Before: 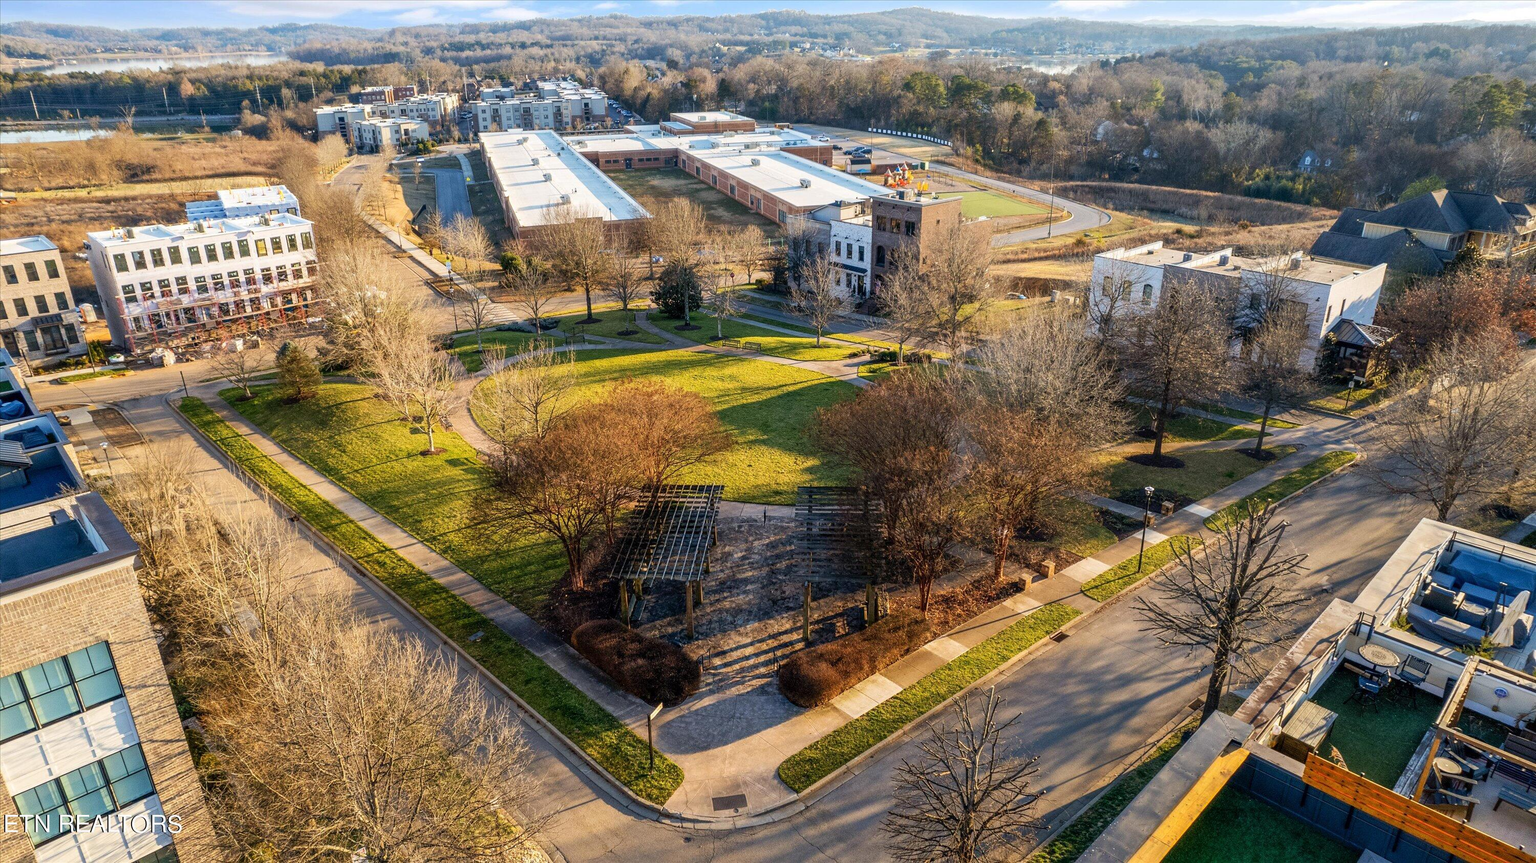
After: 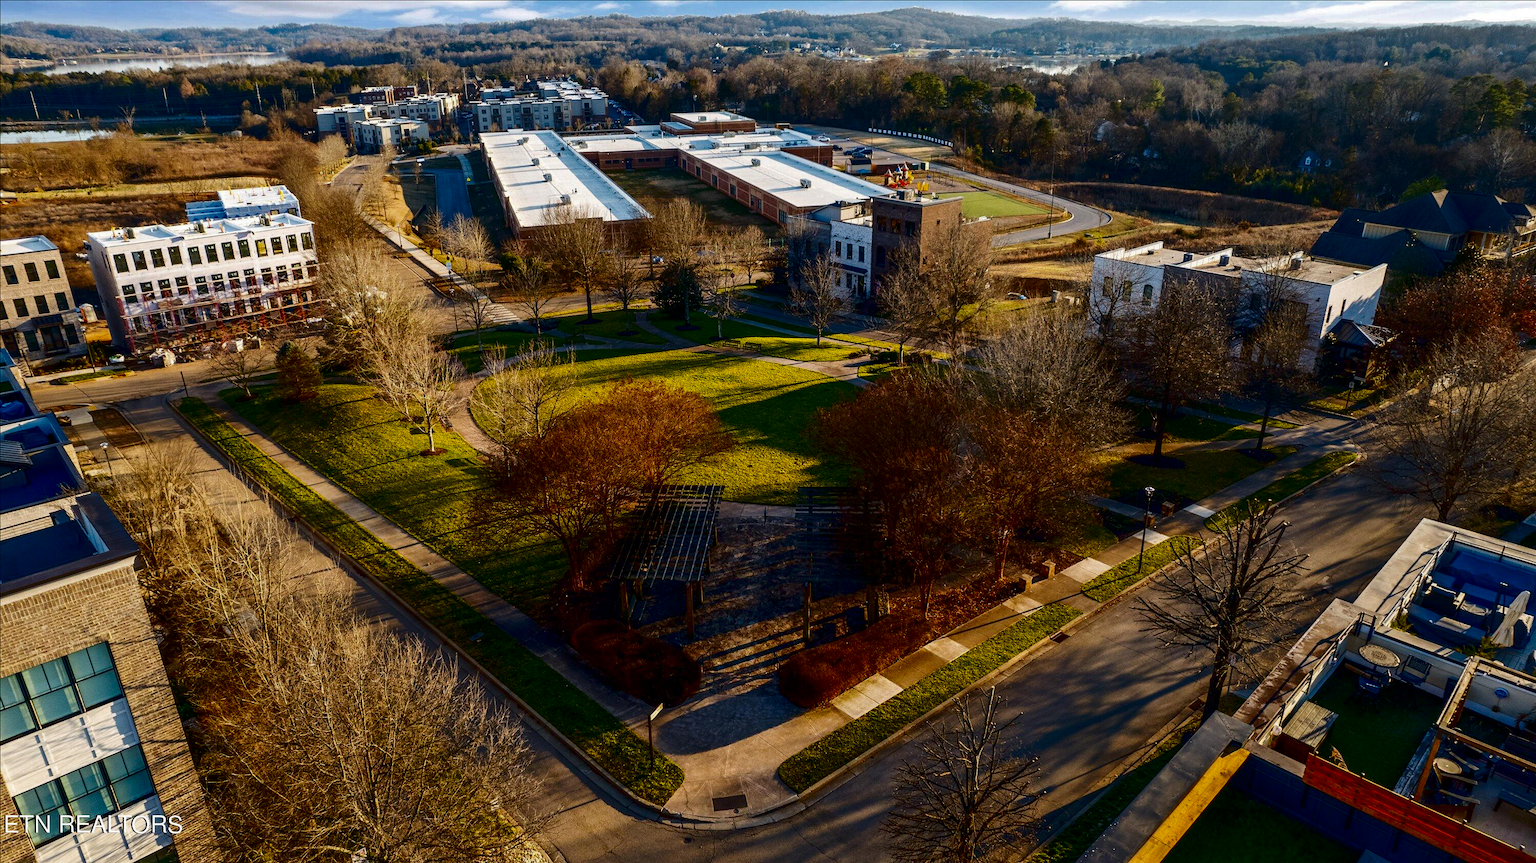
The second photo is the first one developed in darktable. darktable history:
contrast brightness saturation: contrast 0.09, brightness -0.59, saturation 0.17
